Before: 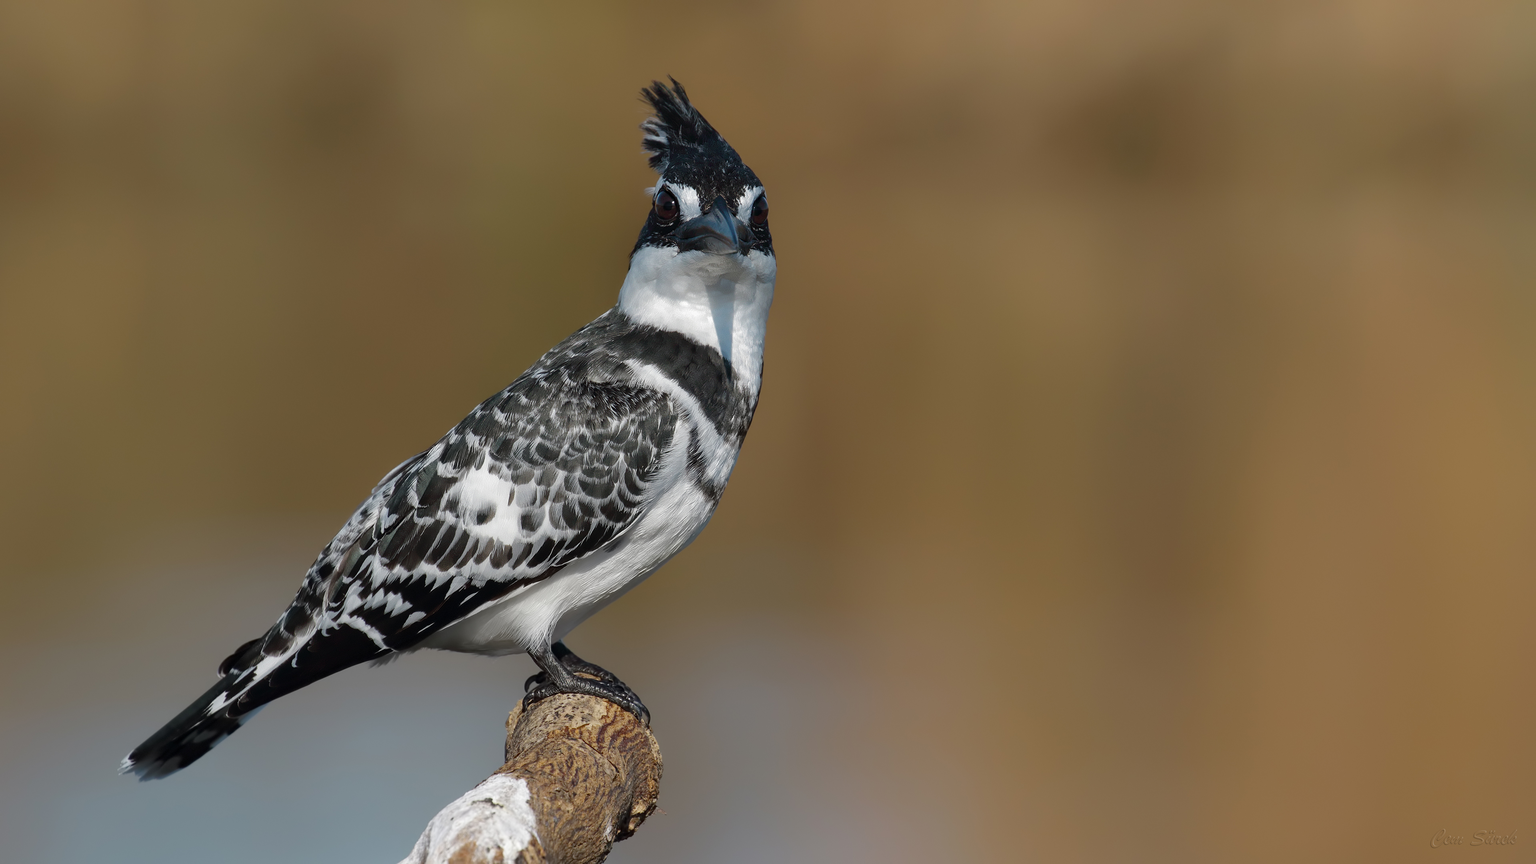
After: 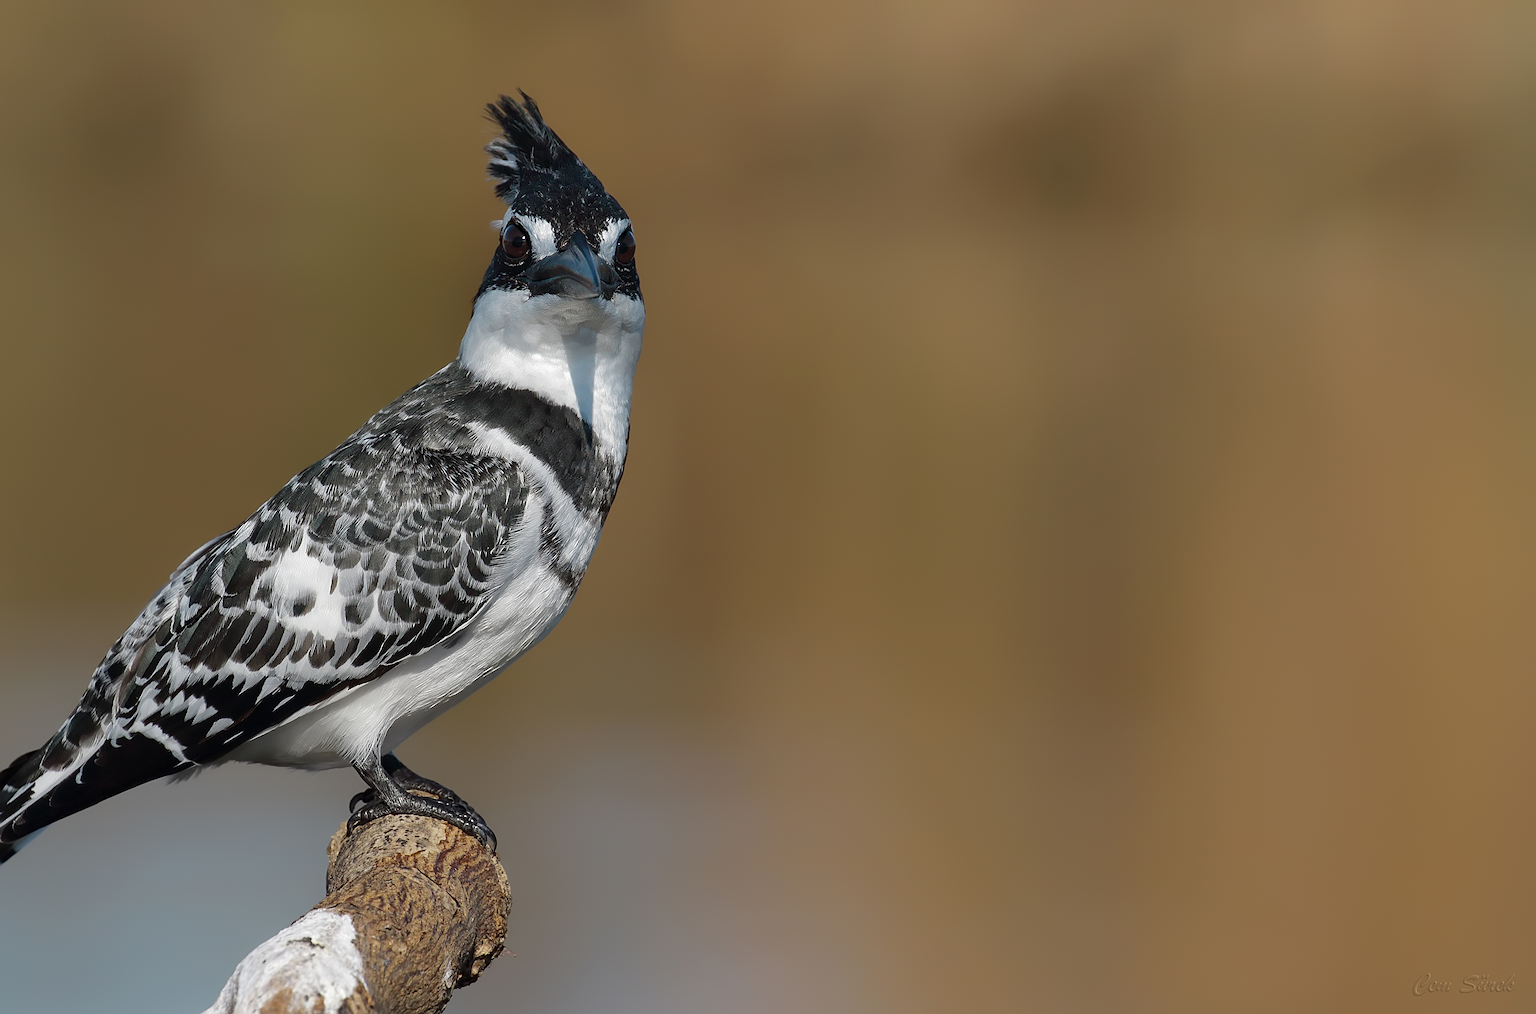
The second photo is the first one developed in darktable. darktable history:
crop and rotate: left 14.796%
sharpen: on, module defaults
